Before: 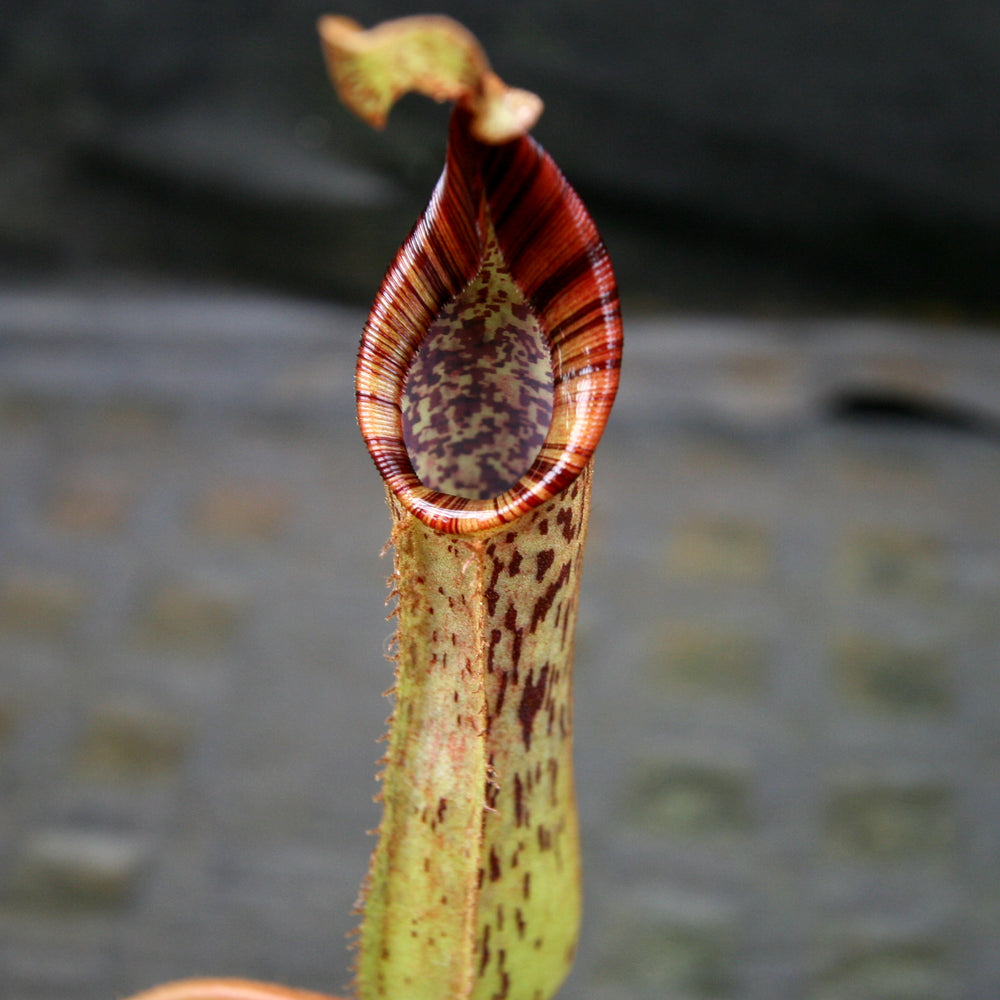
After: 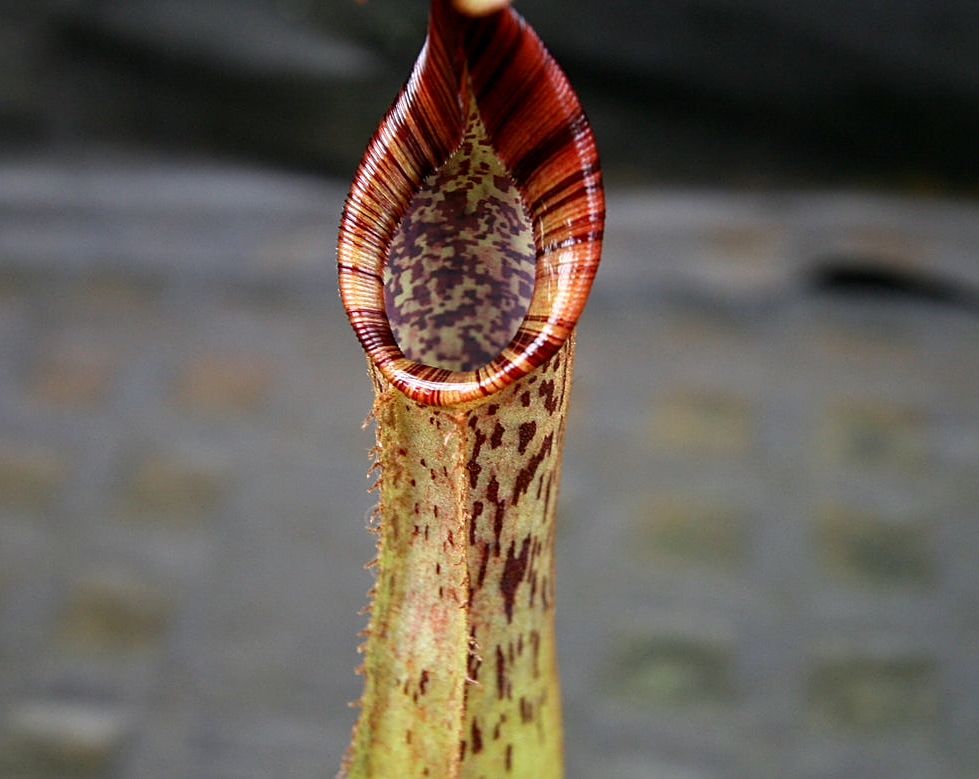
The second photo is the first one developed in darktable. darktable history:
sharpen: on, module defaults
crop and rotate: left 1.814%, top 12.818%, right 0.25%, bottom 9.225%
